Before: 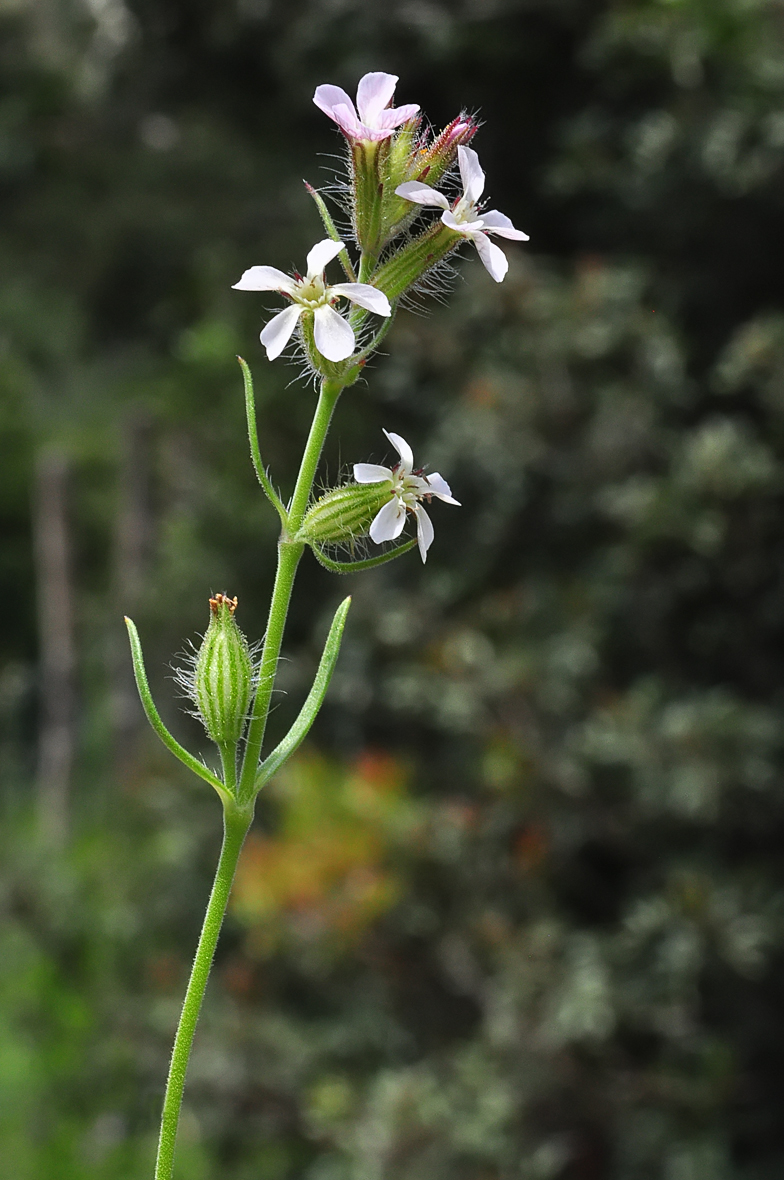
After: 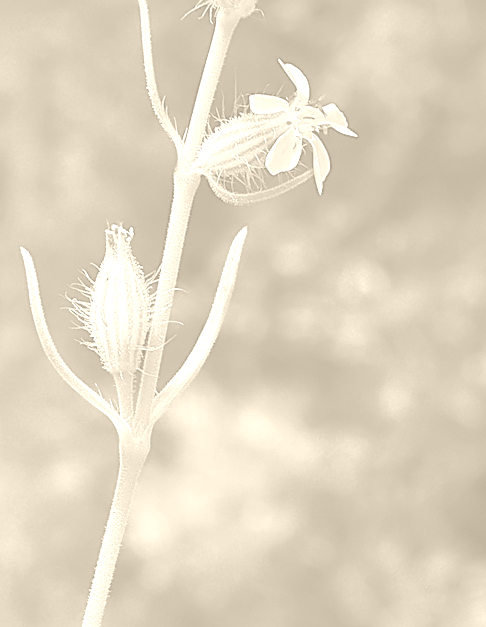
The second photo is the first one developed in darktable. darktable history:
crop: left 13.312%, top 31.28%, right 24.627%, bottom 15.582%
color zones: curves: ch0 [(0, 0.499) (0.143, 0.5) (0.286, 0.5) (0.429, 0.476) (0.571, 0.284) (0.714, 0.243) (0.857, 0.449) (1, 0.499)]; ch1 [(0, 0.532) (0.143, 0.645) (0.286, 0.696) (0.429, 0.211) (0.571, 0.504) (0.714, 0.493) (0.857, 0.495) (1, 0.532)]; ch2 [(0, 0.5) (0.143, 0.5) (0.286, 0.427) (0.429, 0.324) (0.571, 0.5) (0.714, 0.5) (0.857, 0.5) (1, 0.5)]
rgb levels: levels [[0.027, 0.429, 0.996], [0, 0.5, 1], [0, 0.5, 1]]
colorize: hue 36°, saturation 71%, lightness 80.79%
rgb curve: curves: ch0 [(0, 0.186) (0.314, 0.284) (0.576, 0.466) (0.805, 0.691) (0.936, 0.886)]; ch1 [(0, 0.186) (0.314, 0.284) (0.581, 0.534) (0.771, 0.746) (0.936, 0.958)]; ch2 [(0, 0.216) (0.275, 0.39) (1, 1)], mode RGB, independent channels, compensate middle gray true, preserve colors none
sharpen: amount 0.6
color balance: output saturation 120%
